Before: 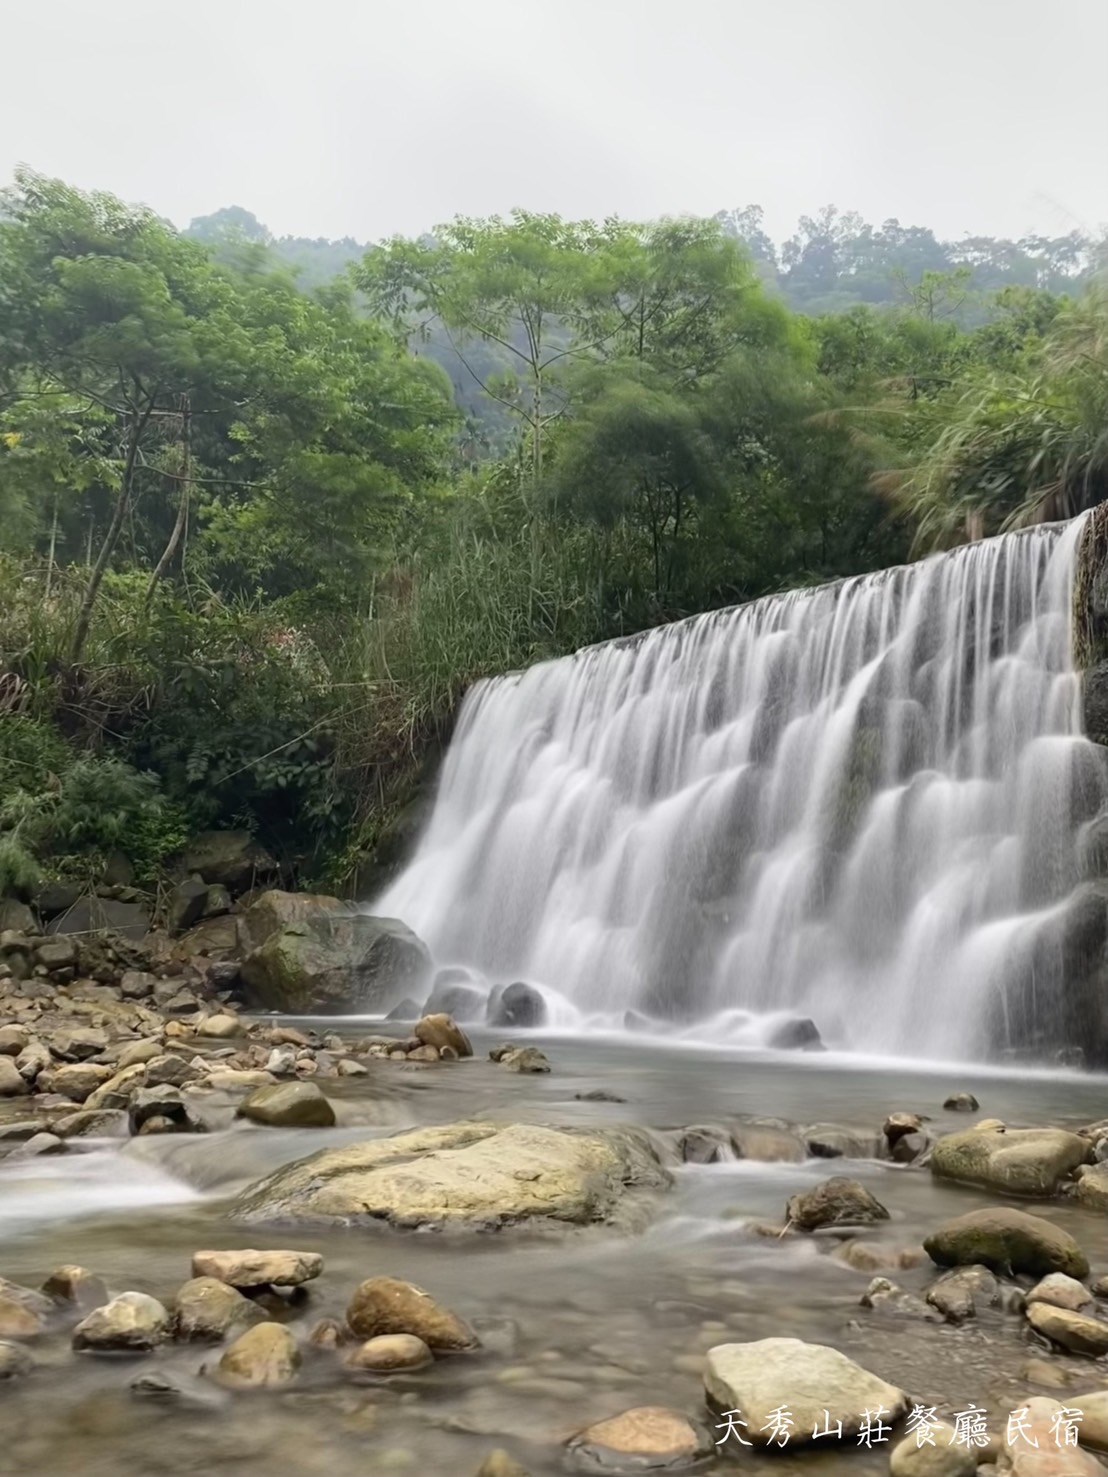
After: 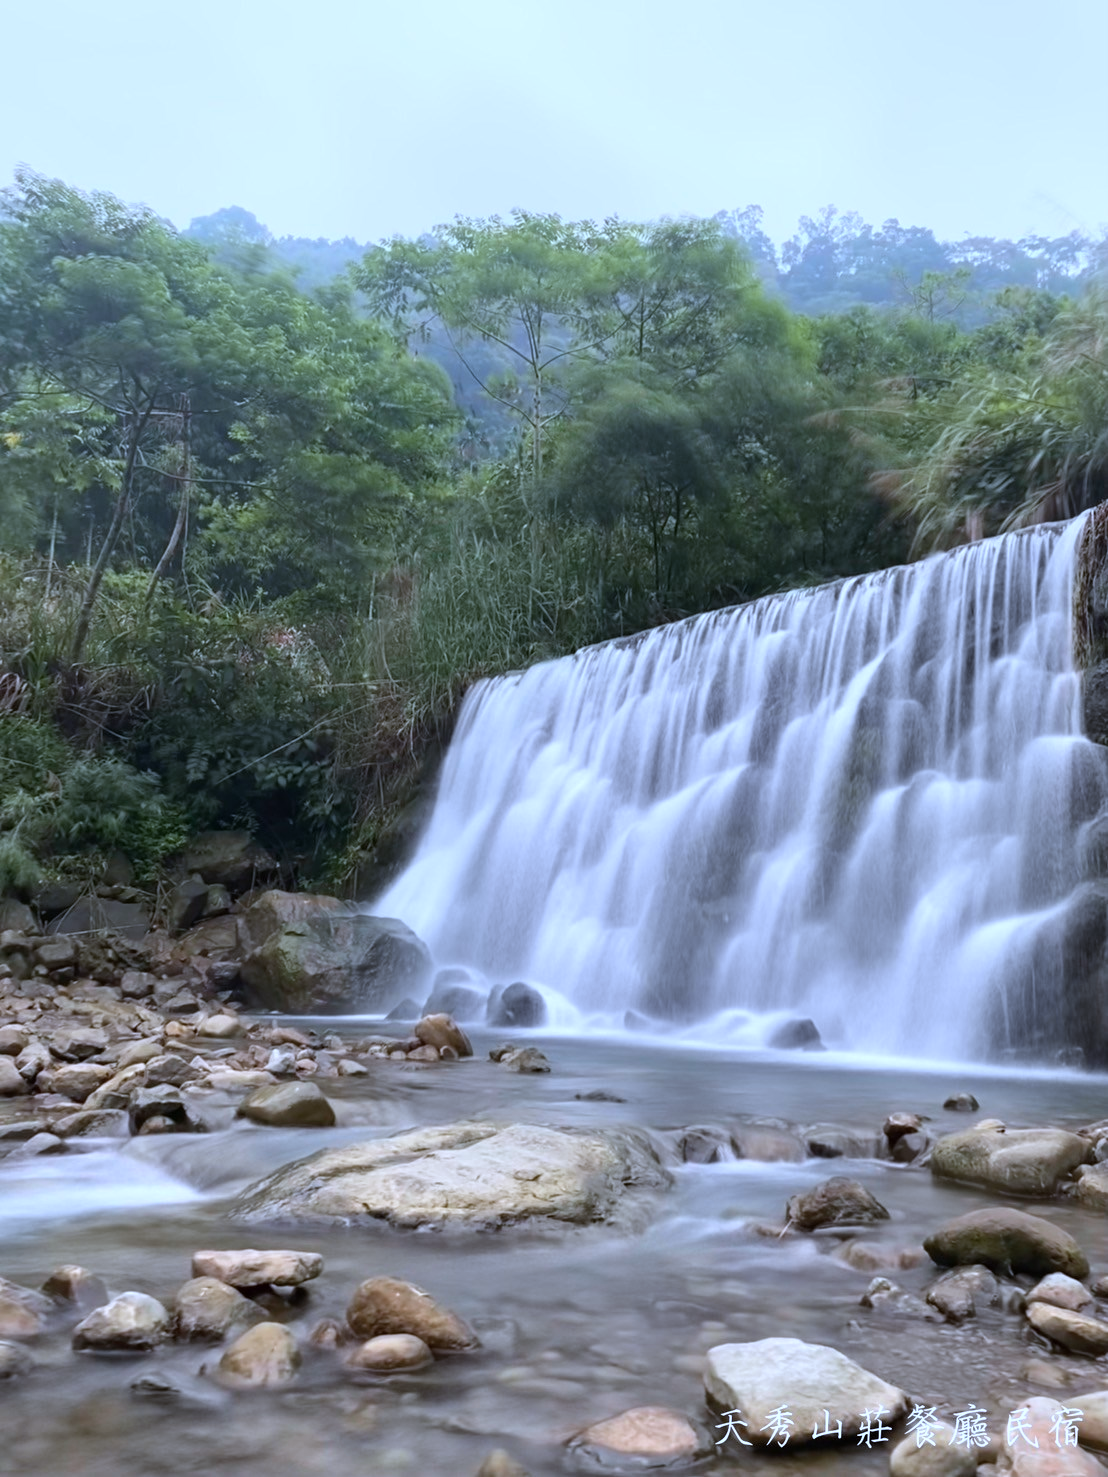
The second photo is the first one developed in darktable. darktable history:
white balance: red 1.066, blue 1.119
color correction: highlights a* -9.73, highlights b* -21.22
